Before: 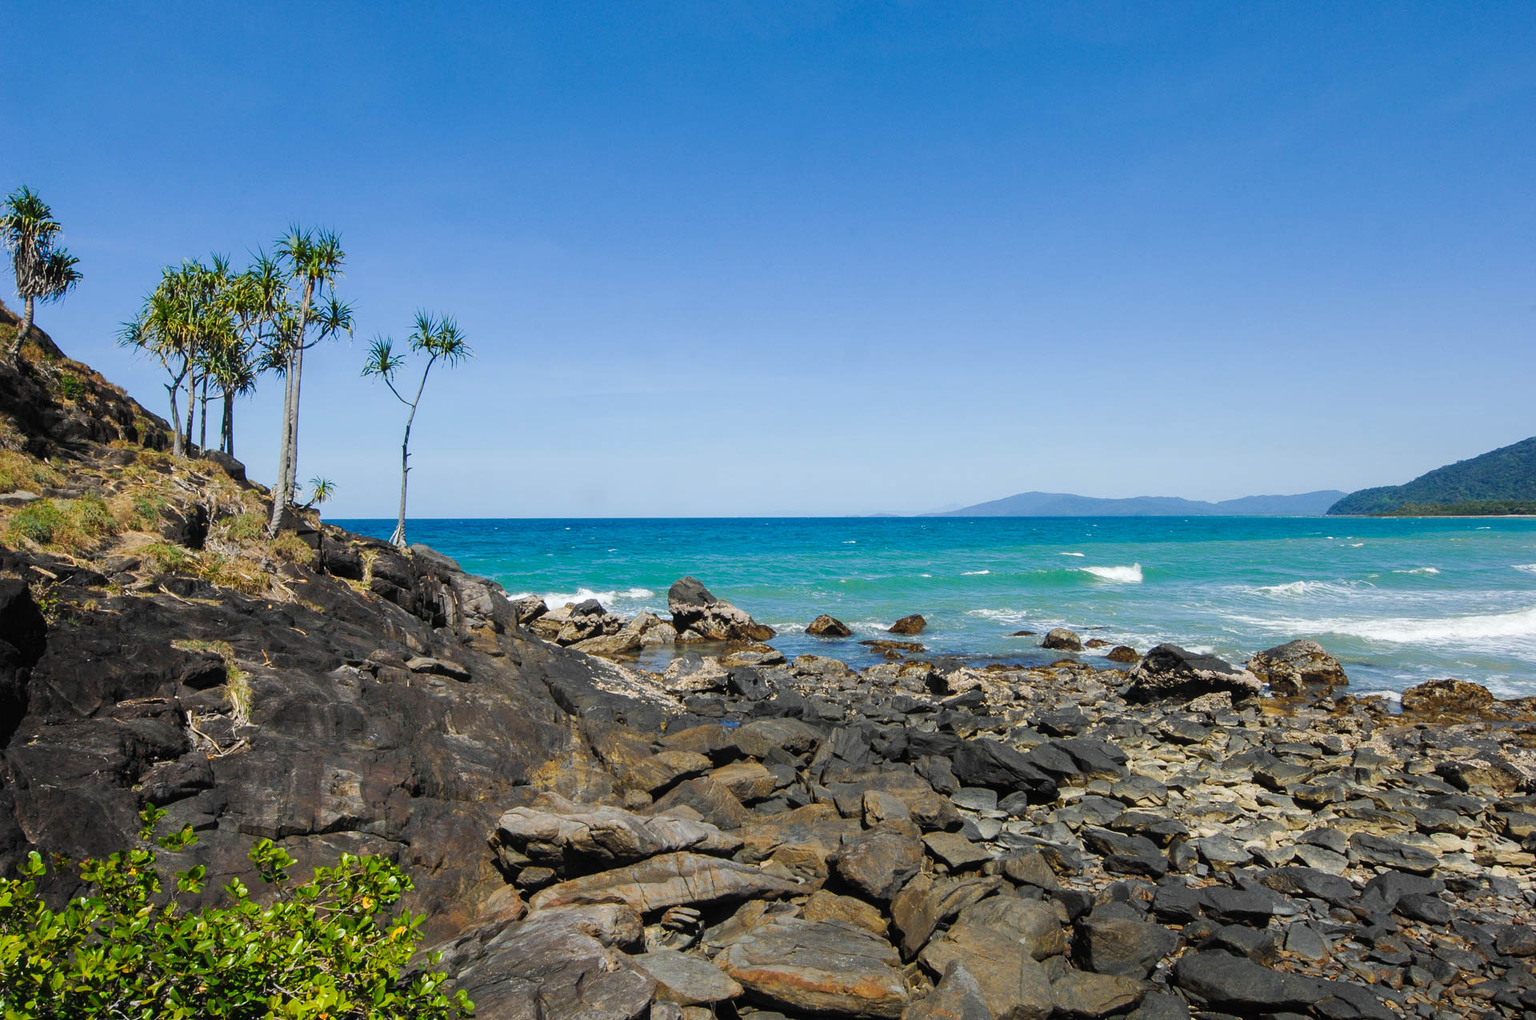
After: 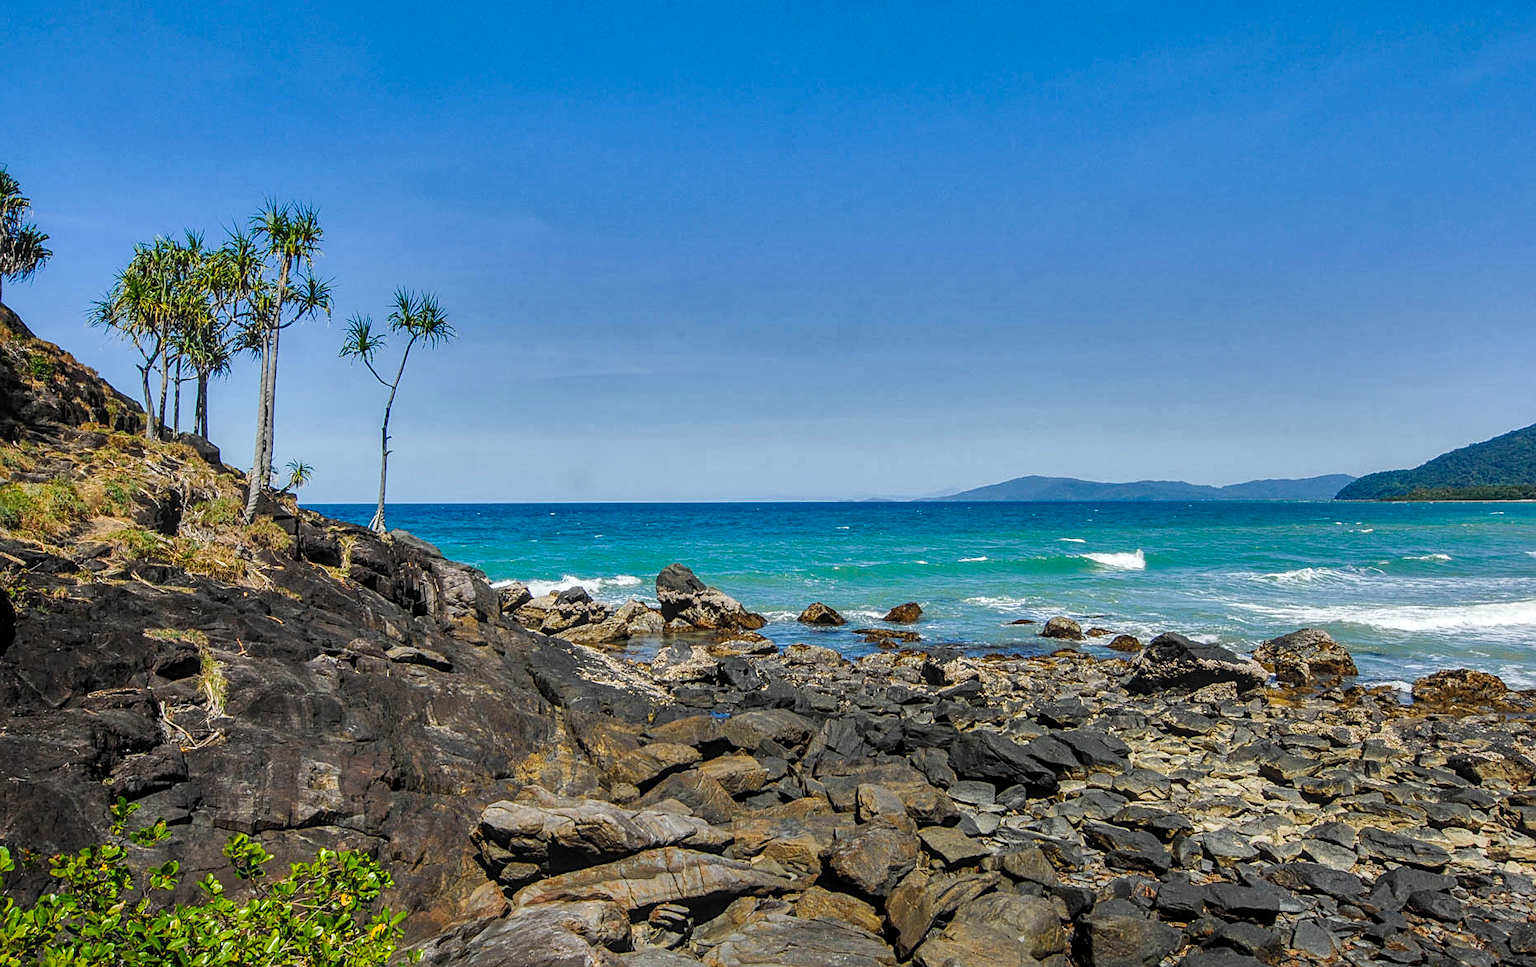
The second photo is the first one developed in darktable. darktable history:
sharpen: on, module defaults
shadows and highlights: shadows 21.02, highlights -81.89, soften with gaussian
crop: left 2.112%, top 3.044%, right 0.893%, bottom 4.93%
local contrast: highlights 3%, shadows 3%, detail 133%
color correction: highlights b* 0.021, saturation 1.12
